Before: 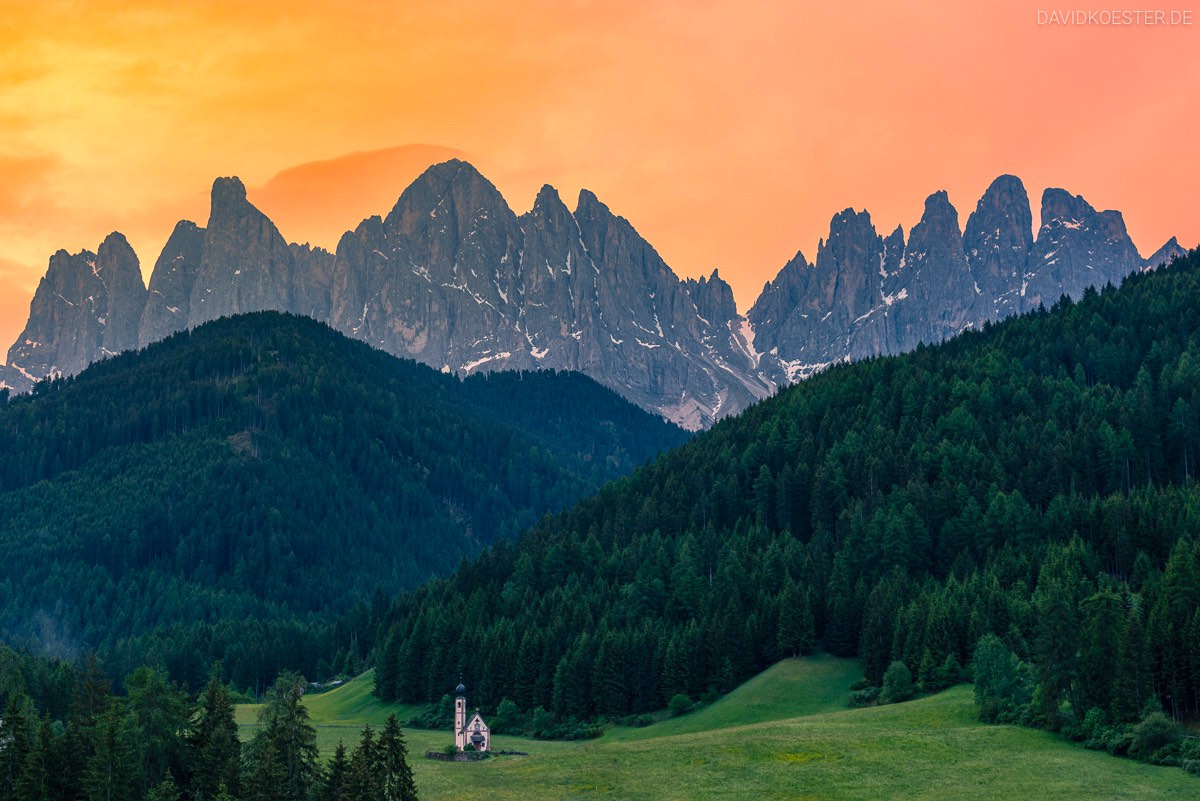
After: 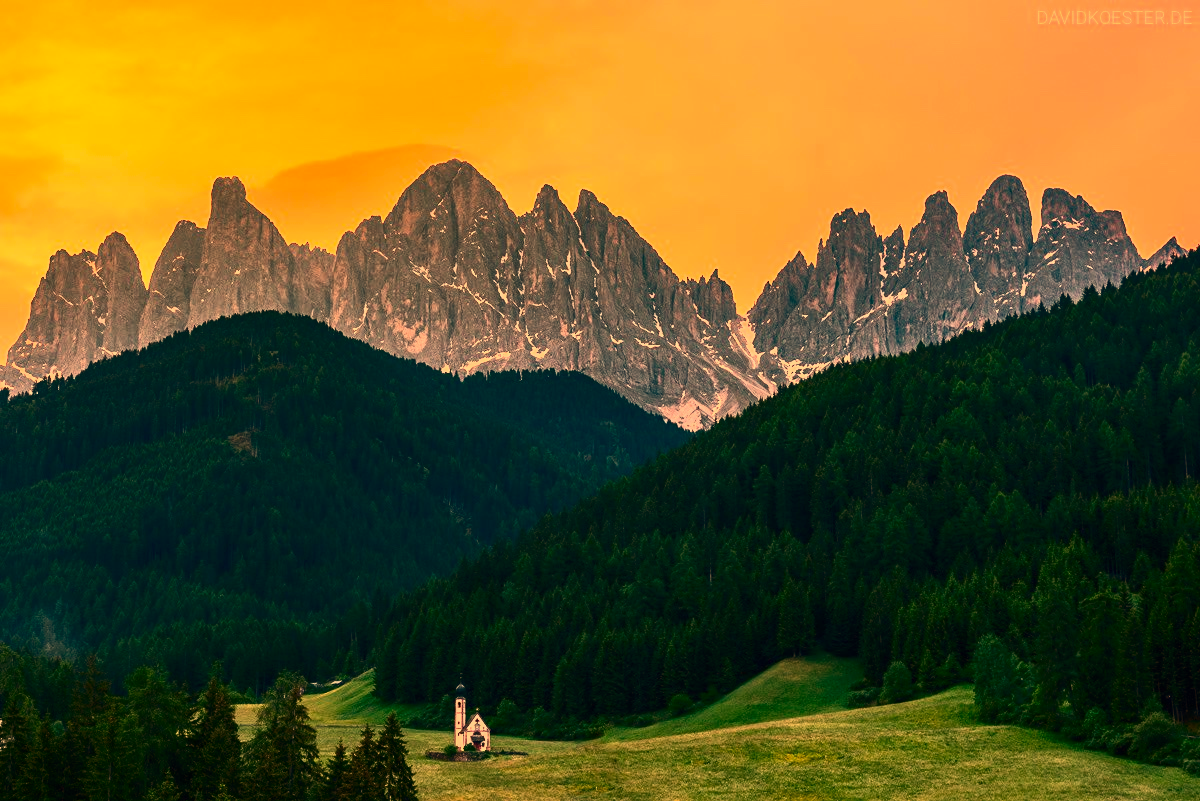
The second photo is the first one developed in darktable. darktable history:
white balance: red 1.467, blue 0.684
contrast brightness saturation: contrast 0.4, brightness 0.1, saturation 0.21
